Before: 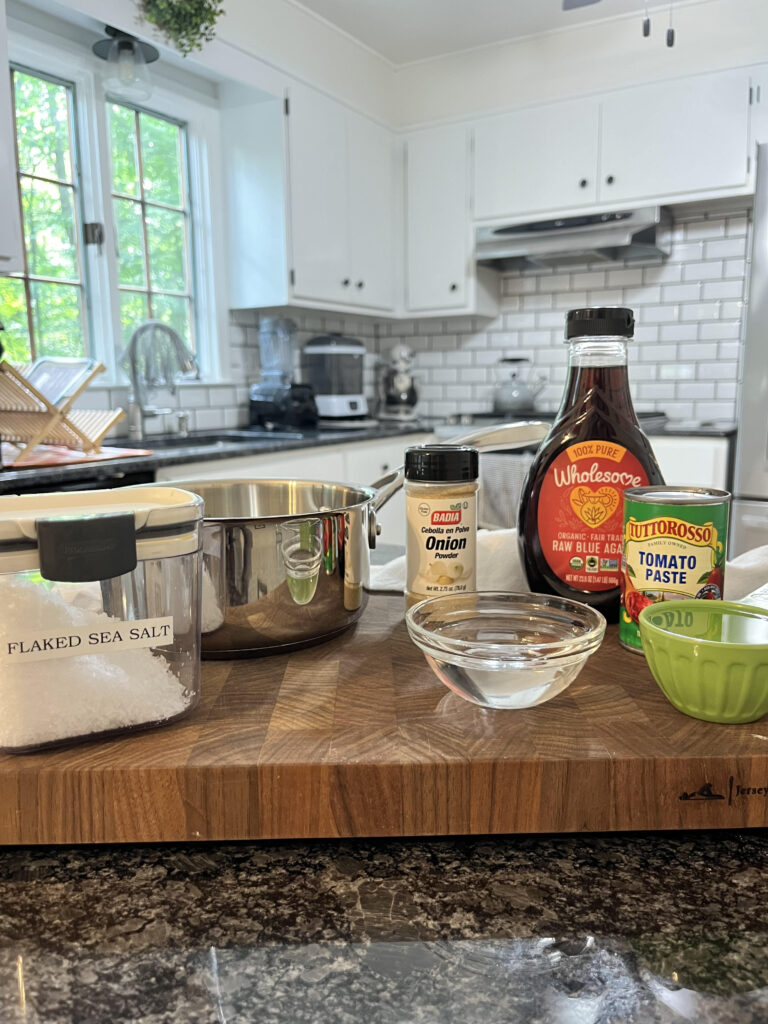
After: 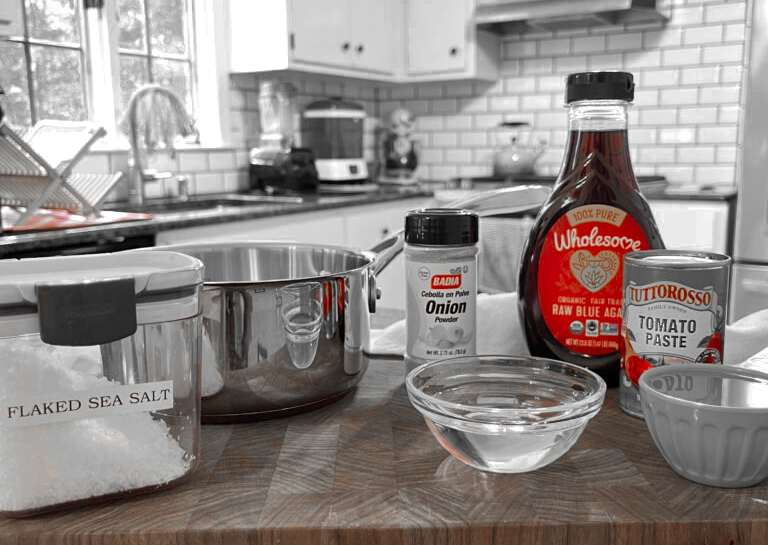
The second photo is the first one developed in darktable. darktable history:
color zones: curves: ch0 [(0, 0.352) (0.143, 0.407) (0.286, 0.386) (0.429, 0.431) (0.571, 0.829) (0.714, 0.853) (0.857, 0.833) (1, 0.352)]; ch1 [(0, 0.604) (0.072, 0.726) (0.096, 0.608) (0.205, 0.007) (0.571, -0.006) (0.839, -0.013) (0.857, -0.012) (1, 0.604)]
crop and rotate: top 23.057%, bottom 23.655%
